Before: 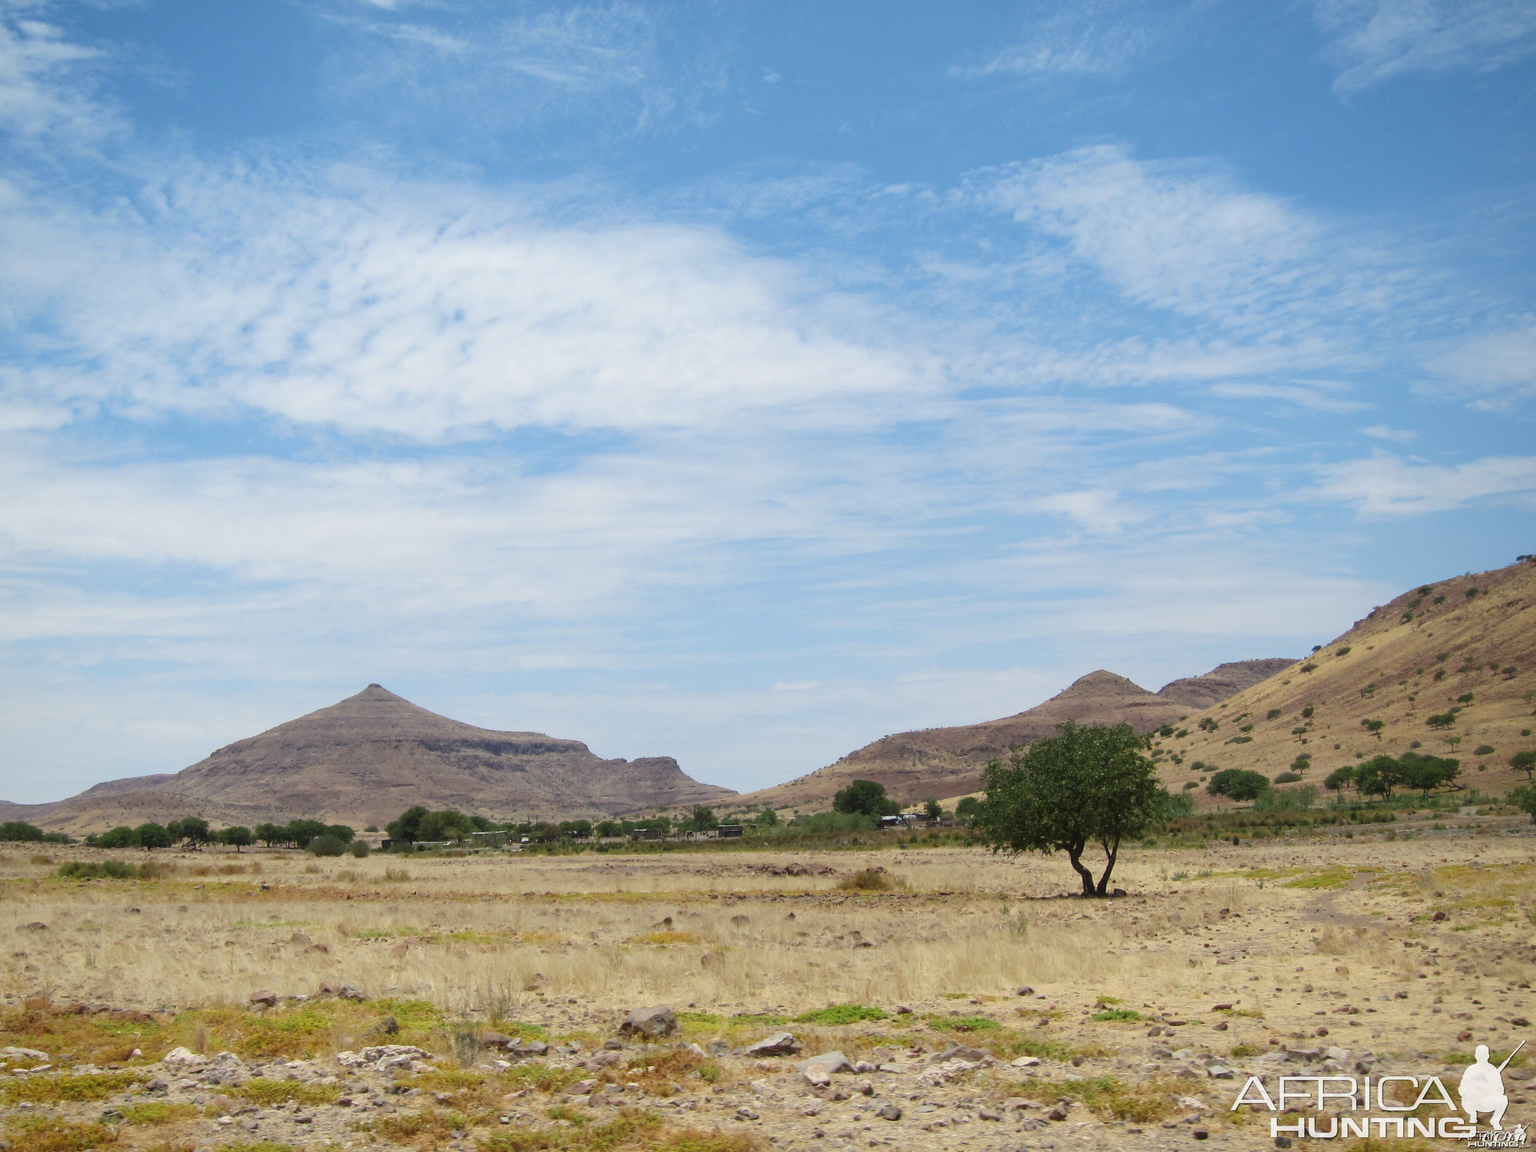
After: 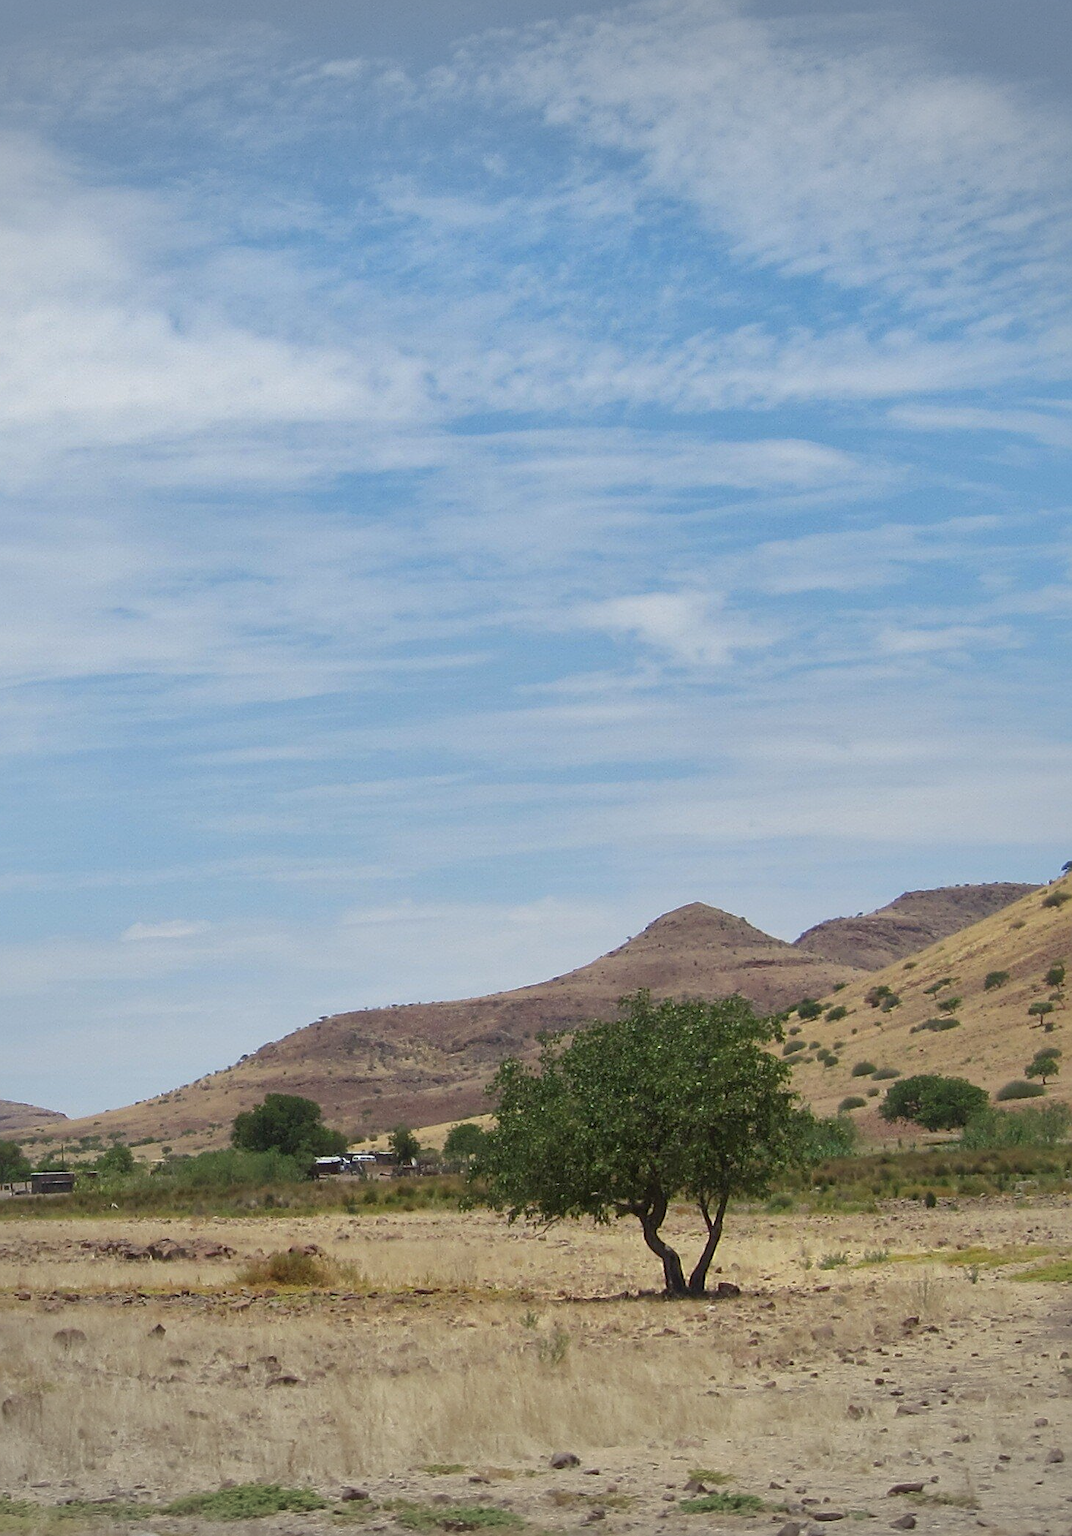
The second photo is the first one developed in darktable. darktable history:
shadows and highlights: on, module defaults
sharpen: on, module defaults
crop: left 45.611%, top 13.035%, right 14.168%, bottom 10.147%
vignetting: fall-off start 99.72%, brightness -0.197, width/height ratio 1.319
